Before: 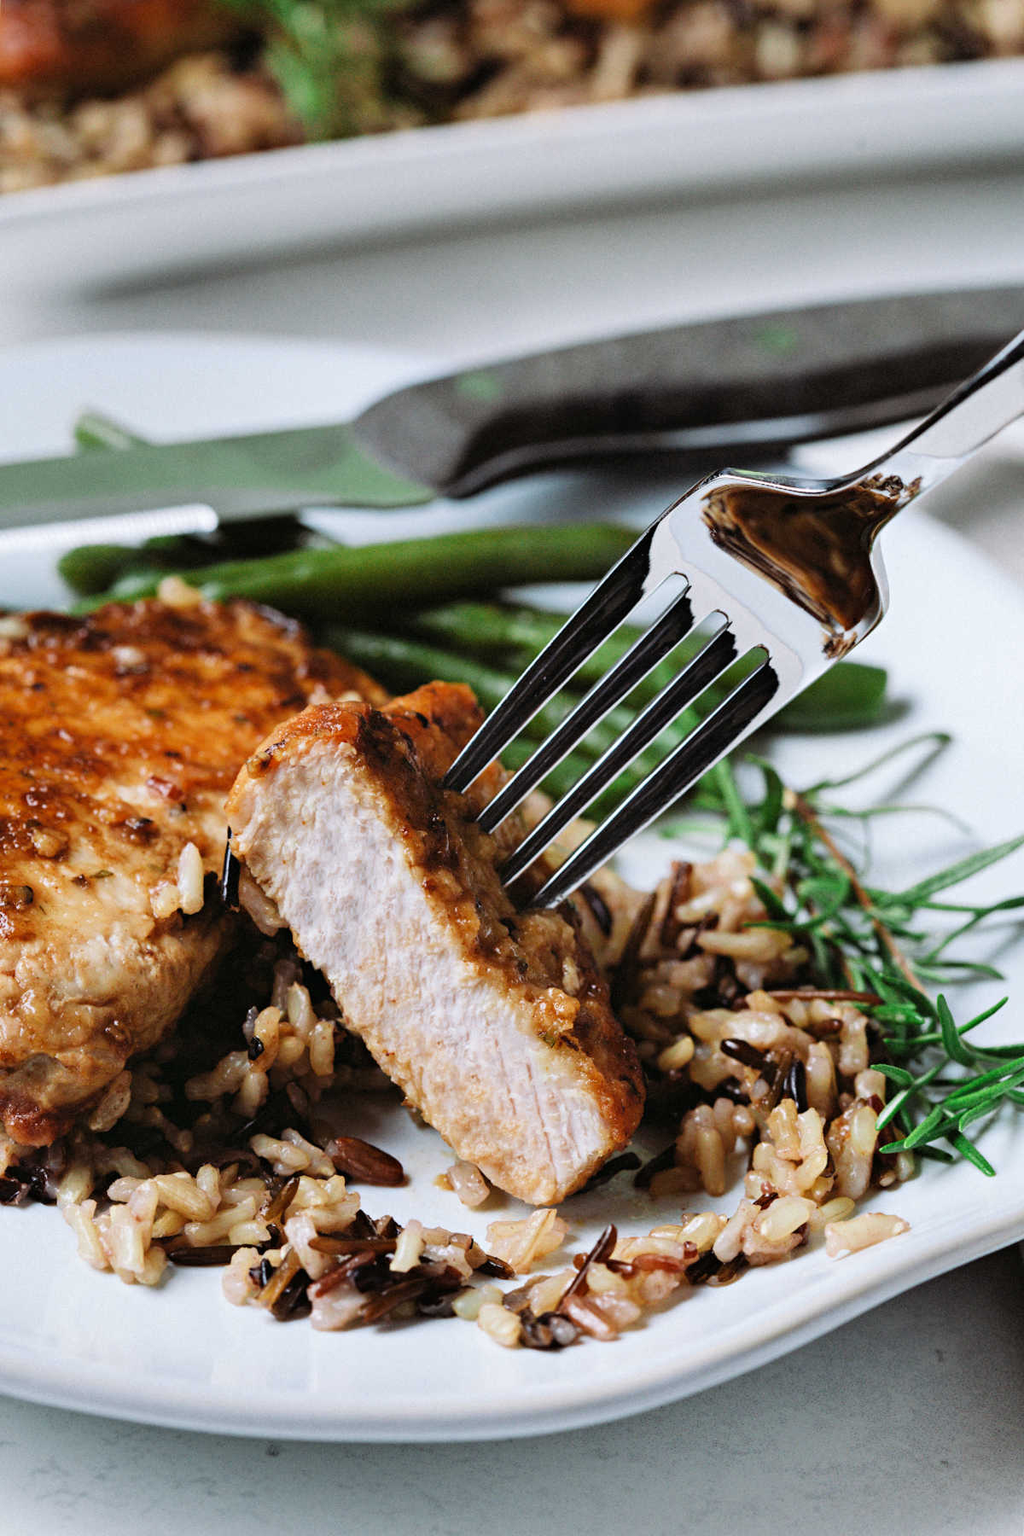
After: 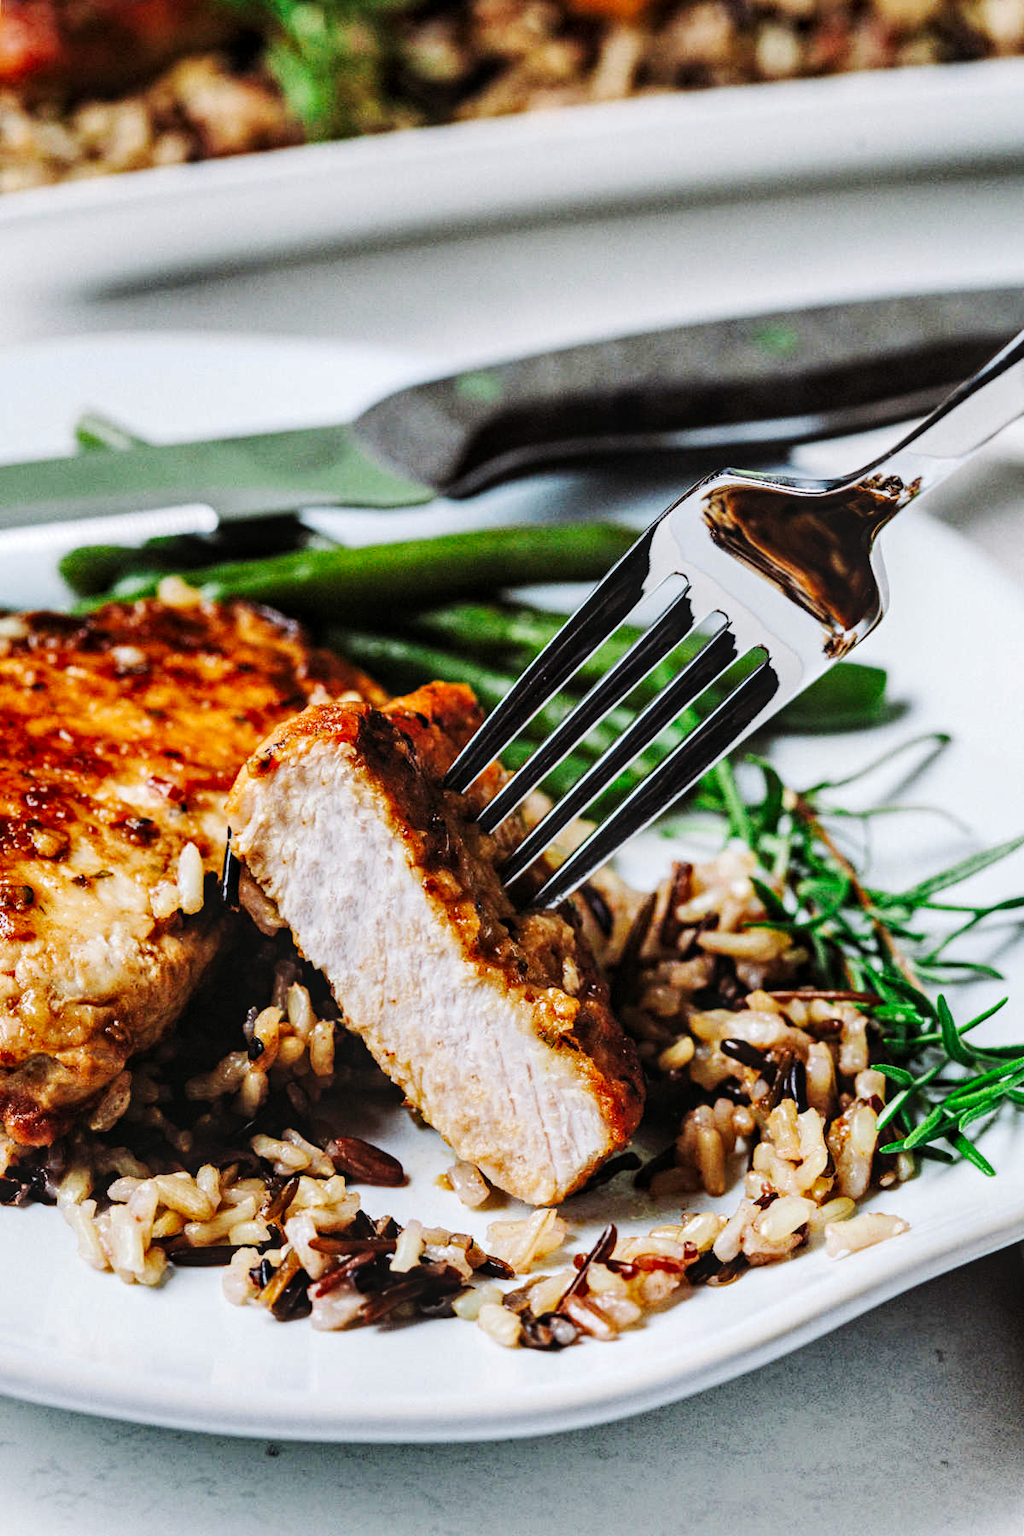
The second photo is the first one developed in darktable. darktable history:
local contrast: detail 130%
tone curve: curves: ch0 [(0, 0) (0.003, 0.008) (0.011, 0.011) (0.025, 0.018) (0.044, 0.028) (0.069, 0.039) (0.1, 0.056) (0.136, 0.081) (0.177, 0.118) (0.224, 0.164) (0.277, 0.223) (0.335, 0.3) (0.399, 0.399) (0.468, 0.51) (0.543, 0.618) (0.623, 0.71) (0.709, 0.79) (0.801, 0.865) (0.898, 0.93) (1, 1)], preserve colors none
